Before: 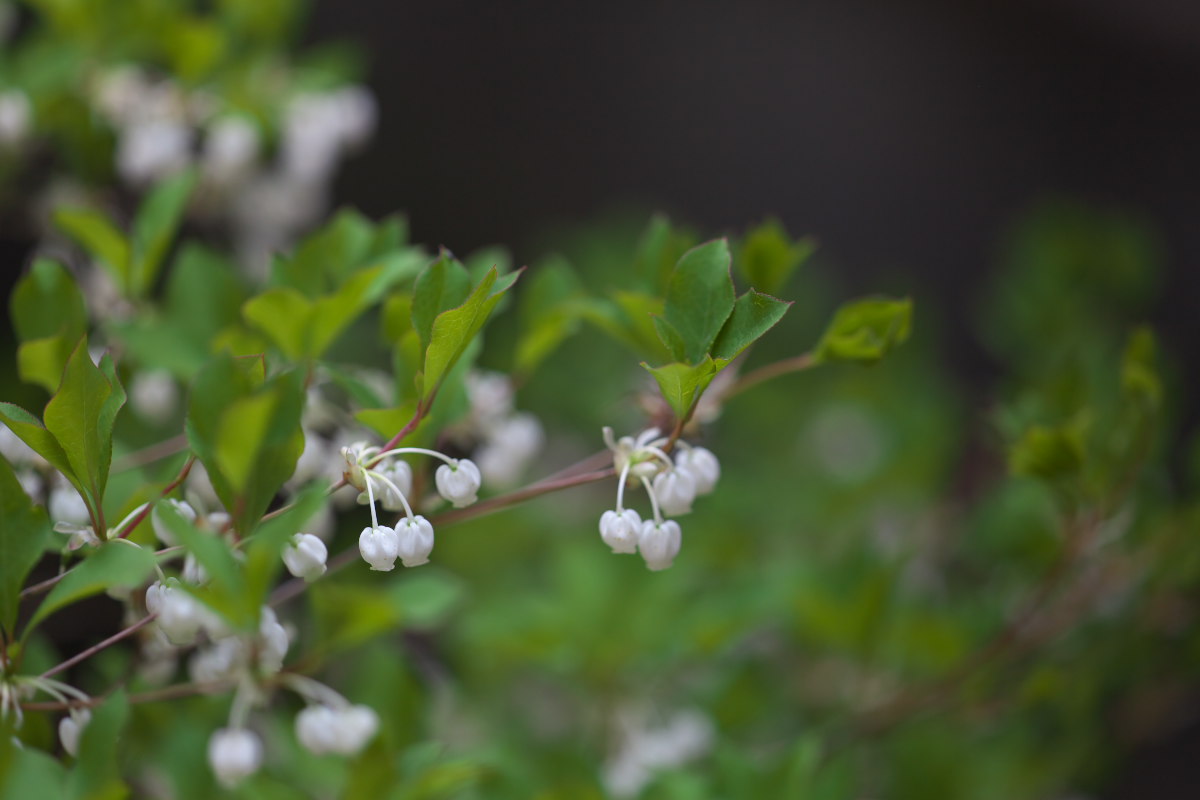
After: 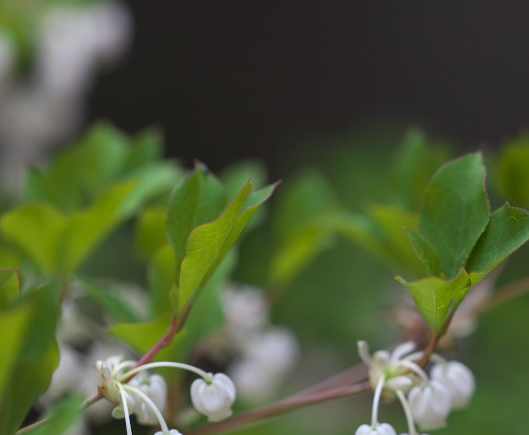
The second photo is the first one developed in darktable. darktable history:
crop: left 20.47%, top 10.866%, right 35.381%, bottom 34.732%
